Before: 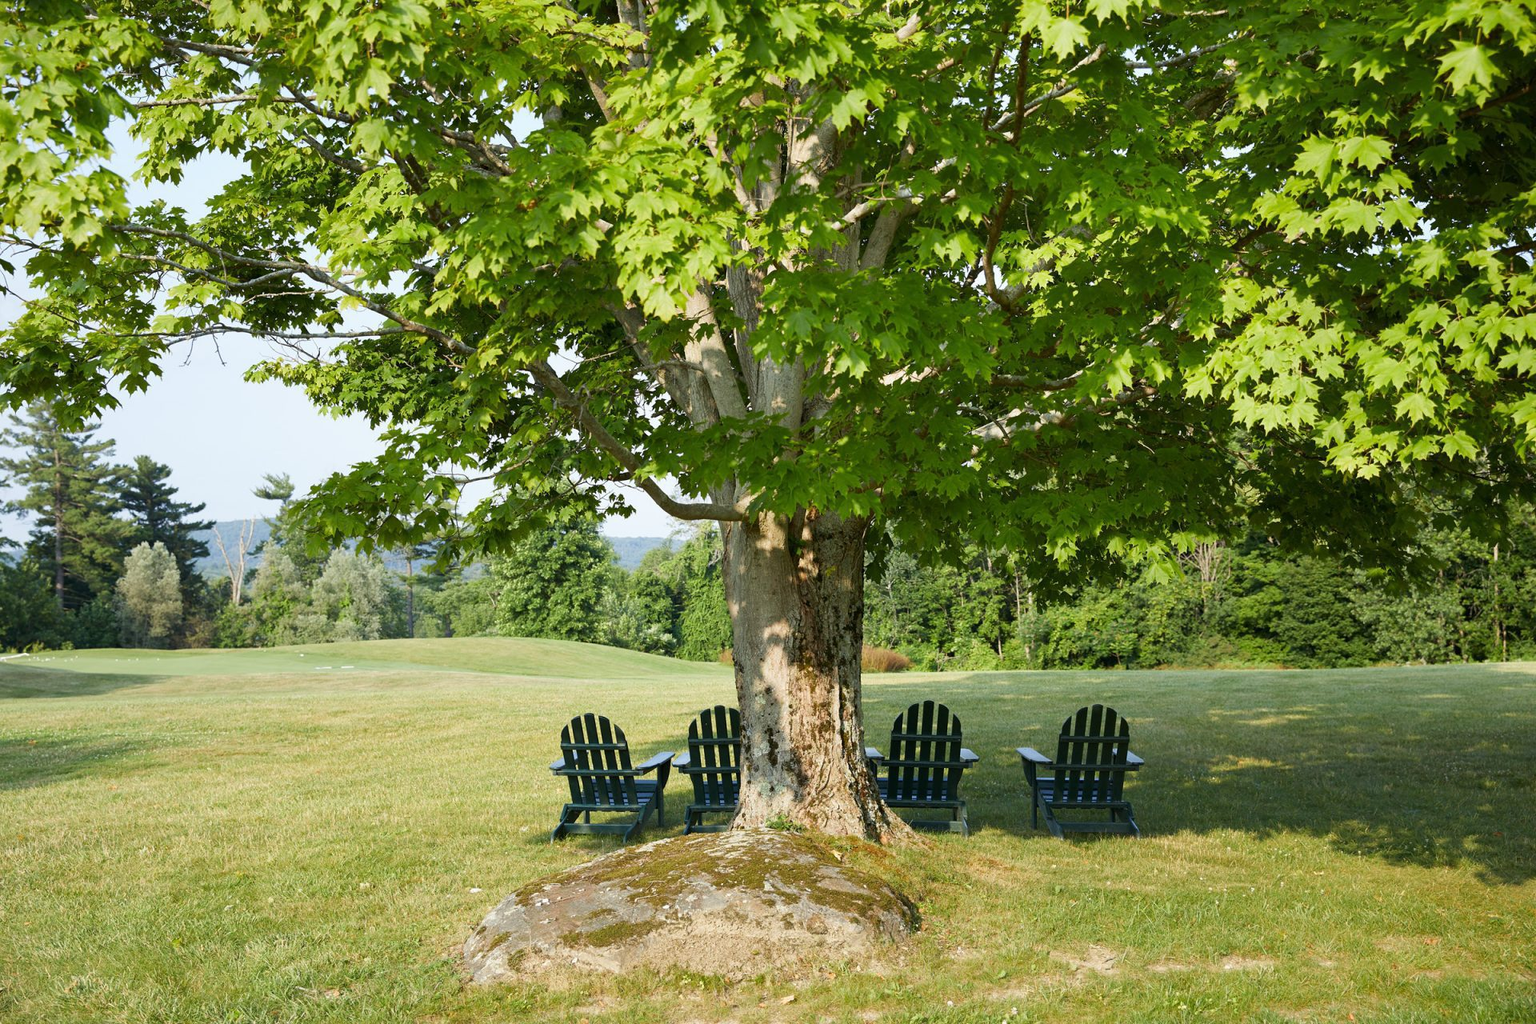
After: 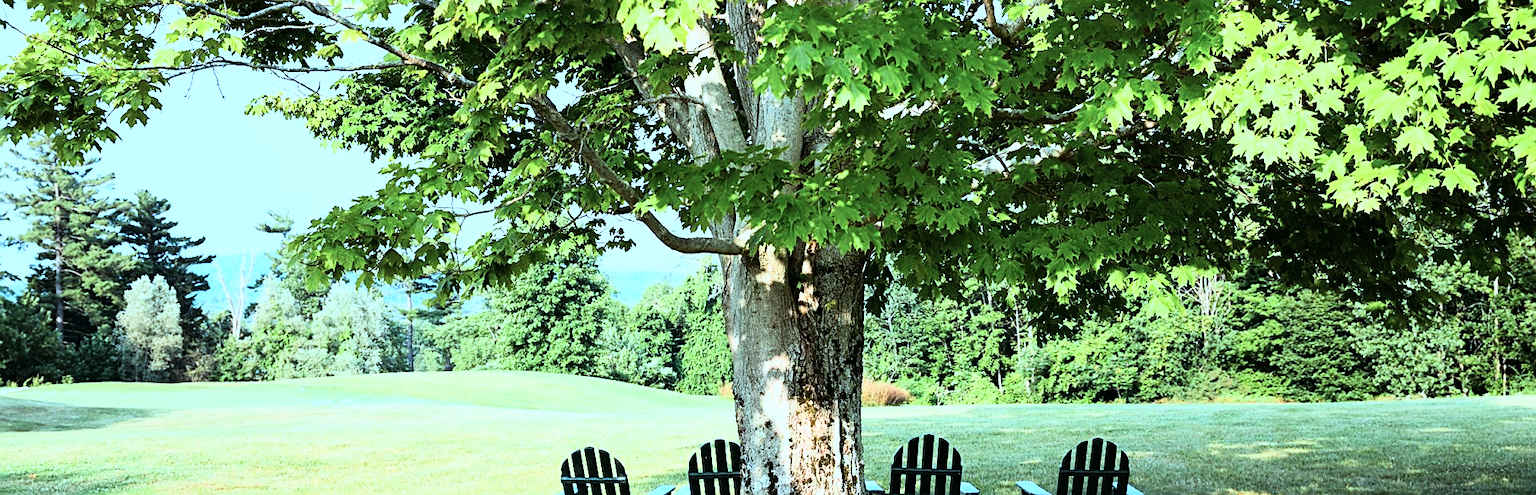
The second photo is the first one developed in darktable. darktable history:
crop and rotate: top 26.056%, bottom 25.543%
color correction: highlights a* -9.35, highlights b* -23.15
sharpen: on, module defaults
rgb curve: curves: ch0 [(0, 0) (0.21, 0.15) (0.24, 0.21) (0.5, 0.75) (0.75, 0.96) (0.89, 0.99) (1, 1)]; ch1 [(0, 0.02) (0.21, 0.13) (0.25, 0.2) (0.5, 0.67) (0.75, 0.9) (0.89, 0.97) (1, 1)]; ch2 [(0, 0.02) (0.21, 0.13) (0.25, 0.2) (0.5, 0.67) (0.75, 0.9) (0.89, 0.97) (1, 1)], compensate middle gray true
